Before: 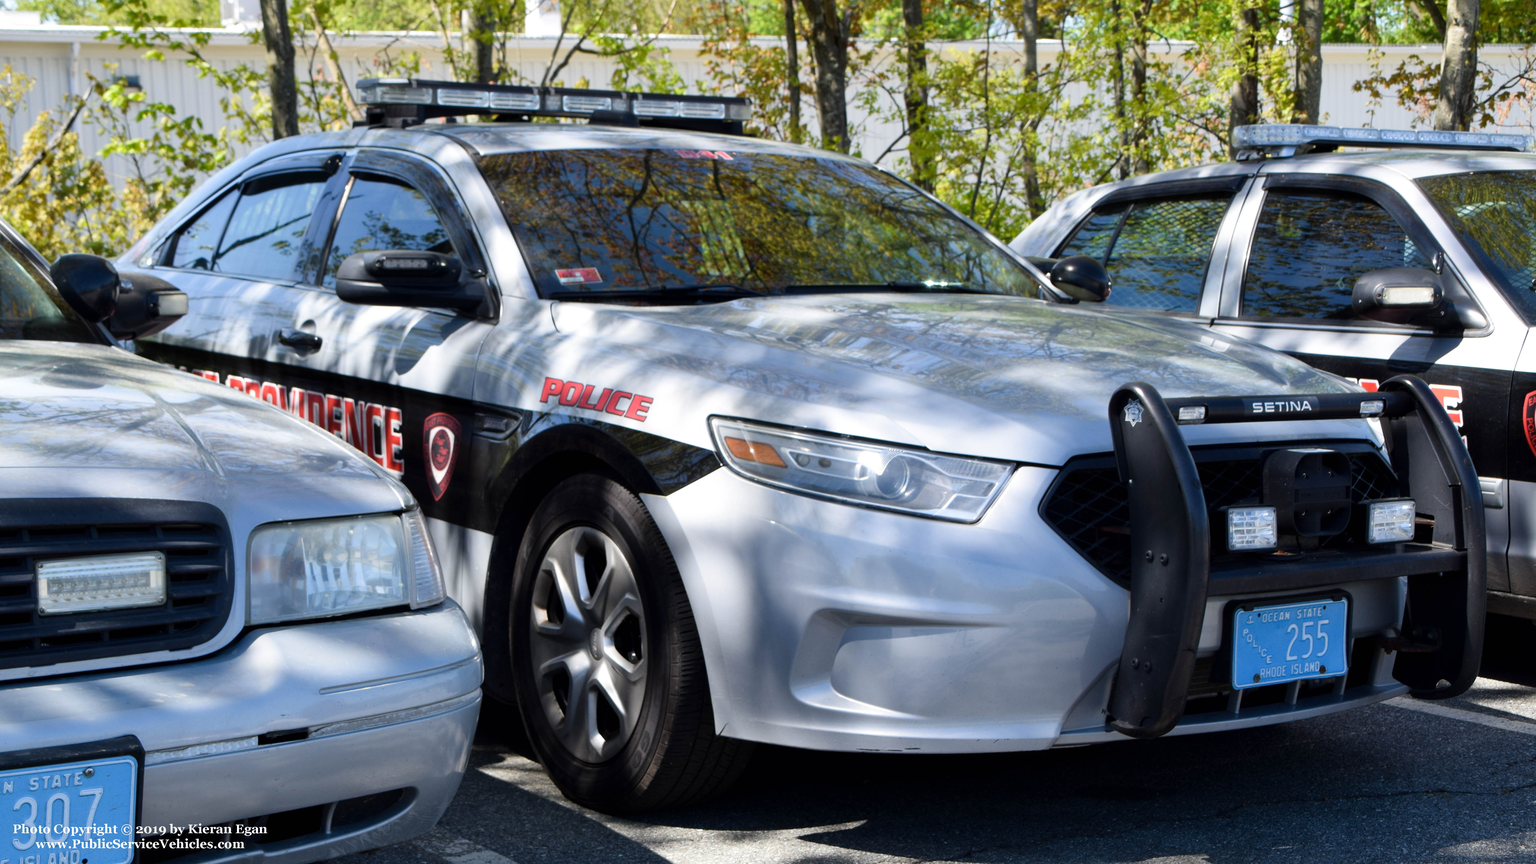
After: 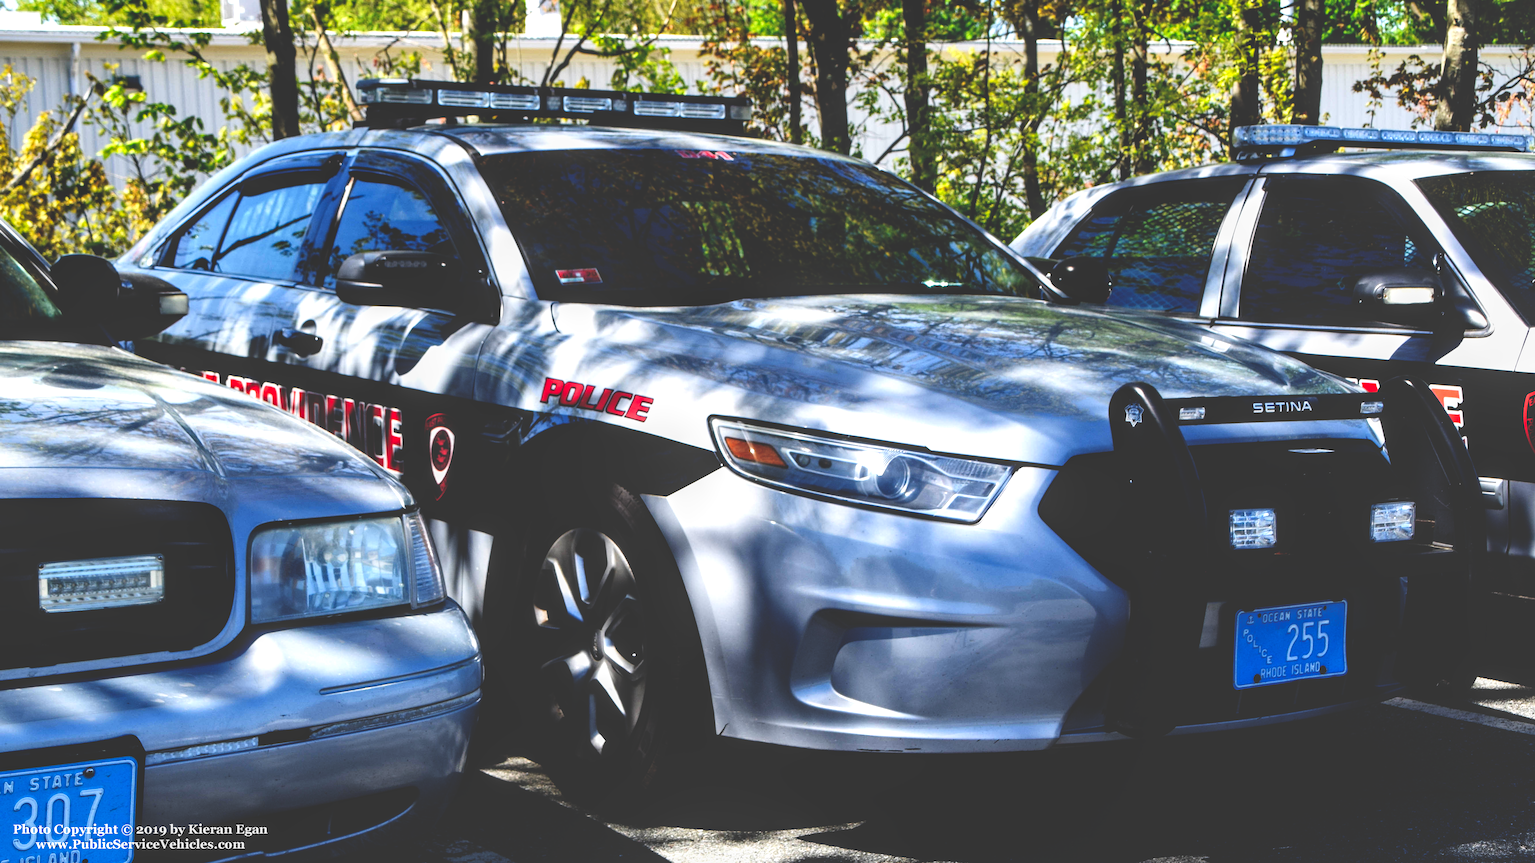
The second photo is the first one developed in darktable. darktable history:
local contrast: detail 130%
base curve: curves: ch0 [(0, 0.036) (0.083, 0.04) (0.804, 1)], preserve colors none
